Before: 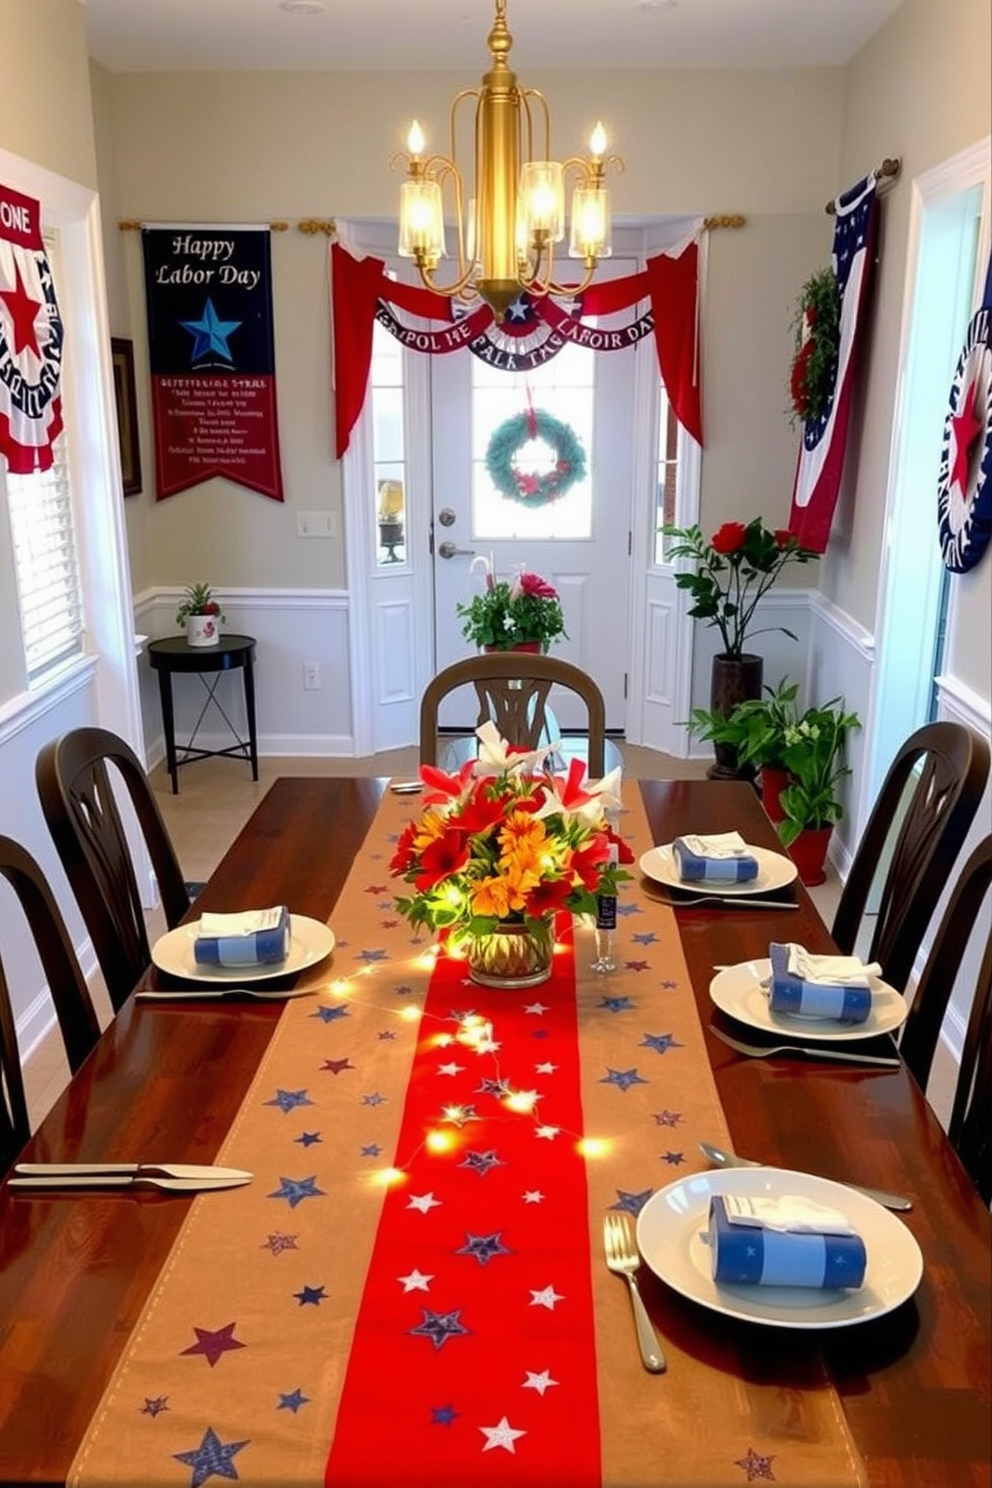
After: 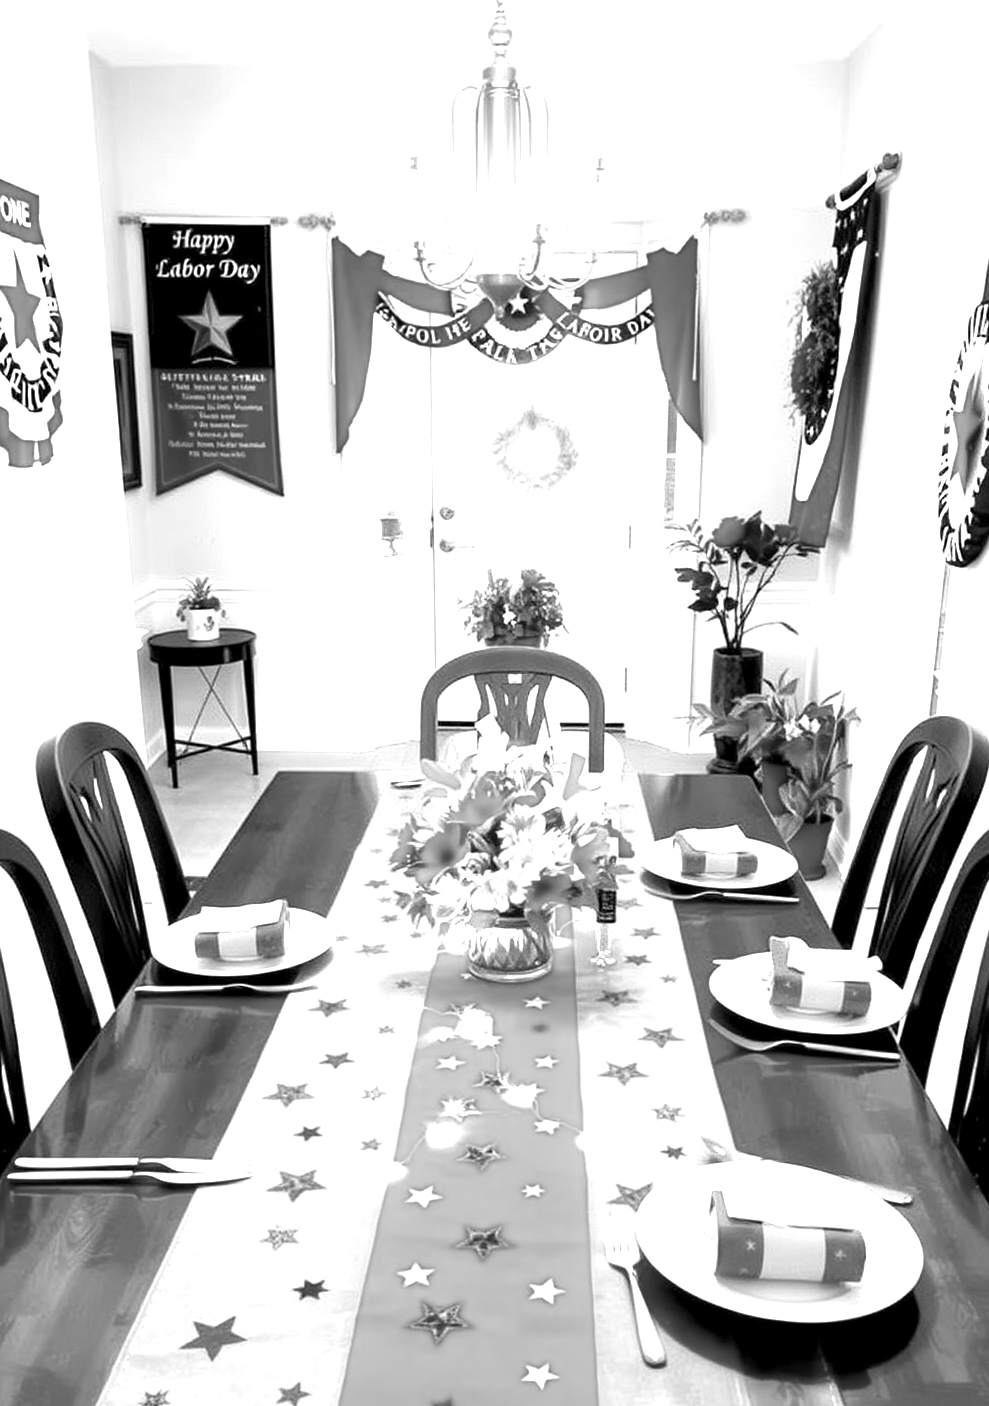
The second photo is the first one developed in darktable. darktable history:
monochrome: on, module defaults
crop: top 0.448%, right 0.264%, bottom 5.045%
exposure: black level correction 0.001, exposure 2 EV, compensate highlight preservation false
